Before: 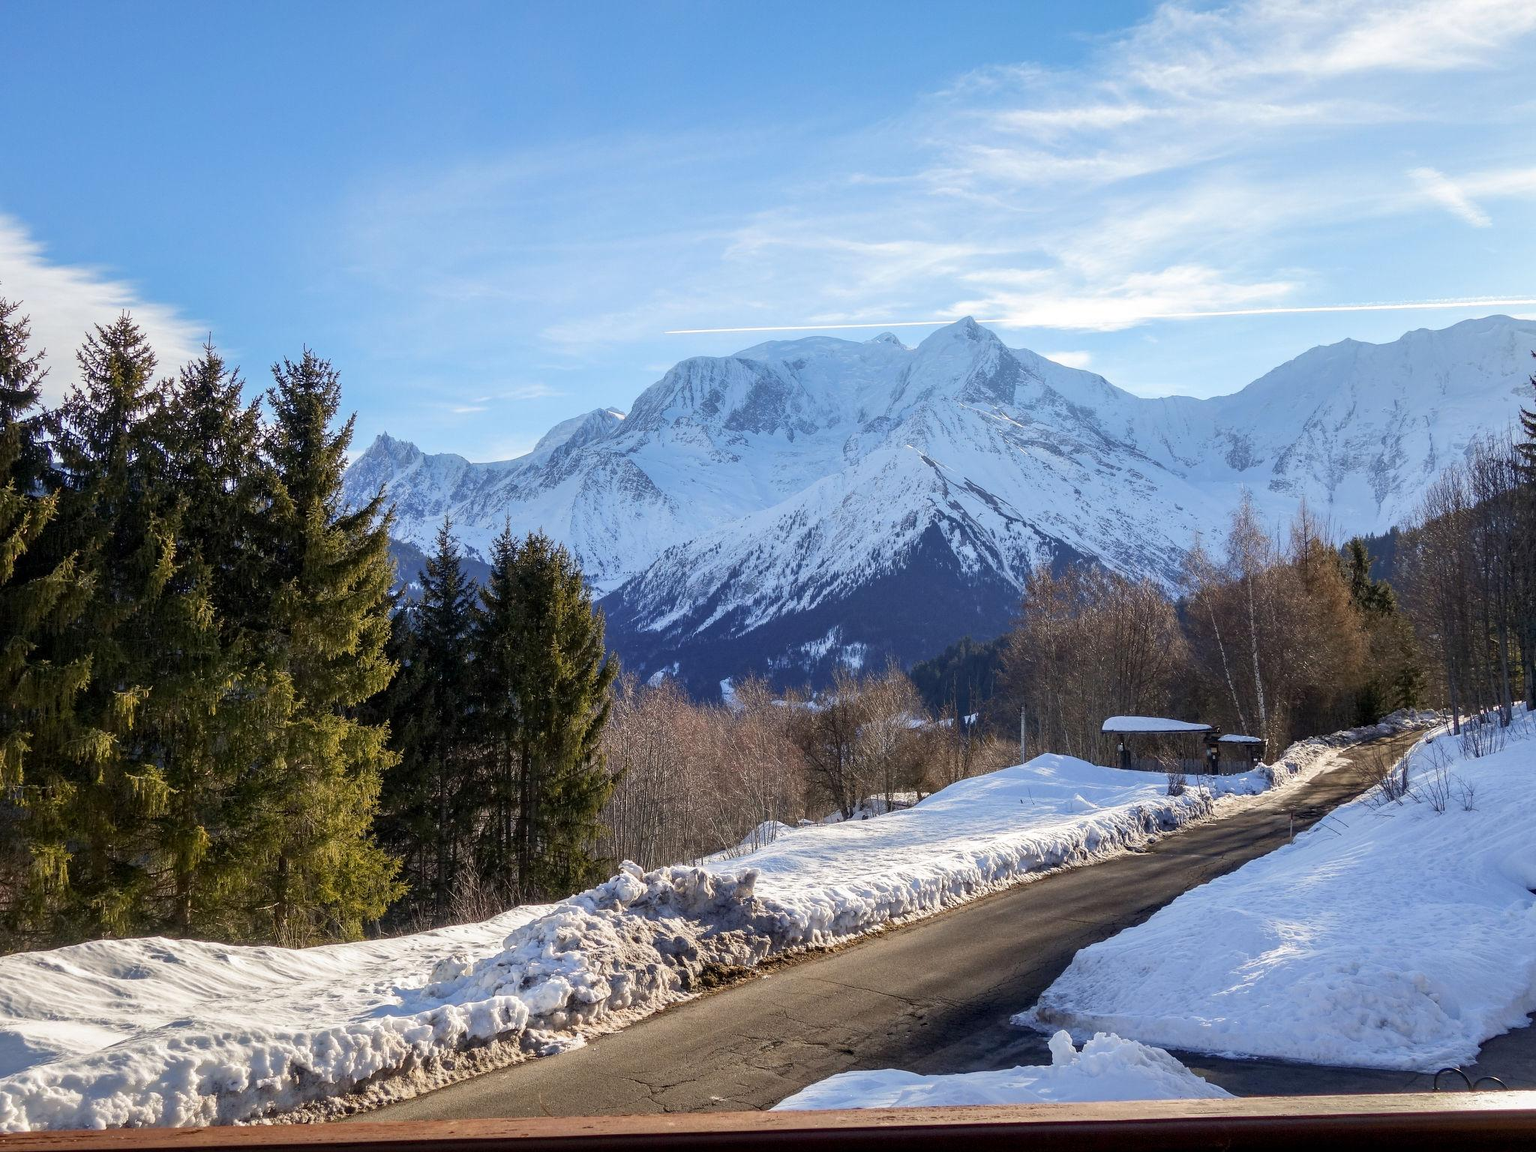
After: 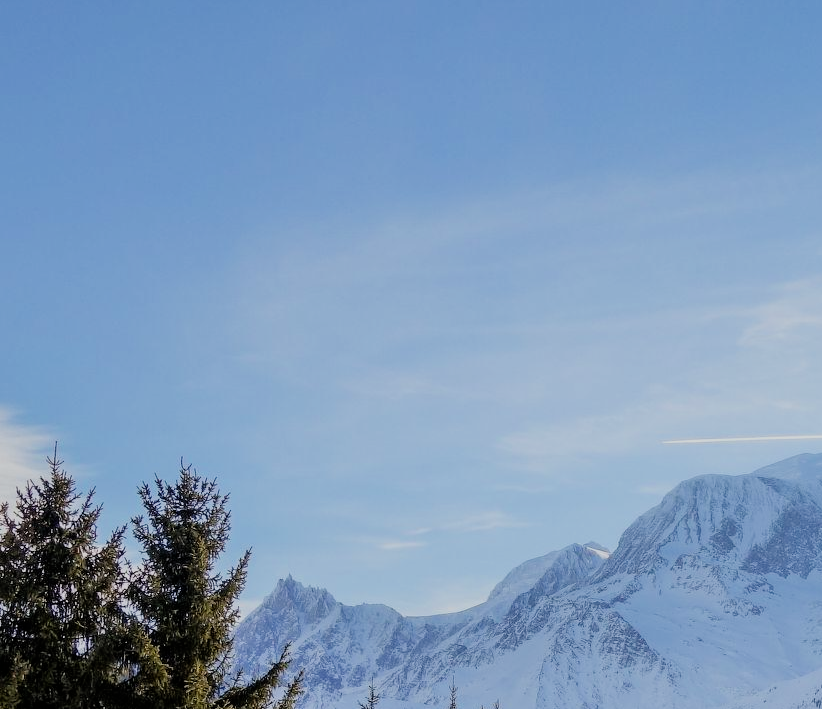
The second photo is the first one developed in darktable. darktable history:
filmic rgb: black relative exposure -7.65 EV, white relative exposure 4.56 EV, hardness 3.61
crop and rotate: left 10.964%, top 0.087%, right 48.855%, bottom 53.721%
